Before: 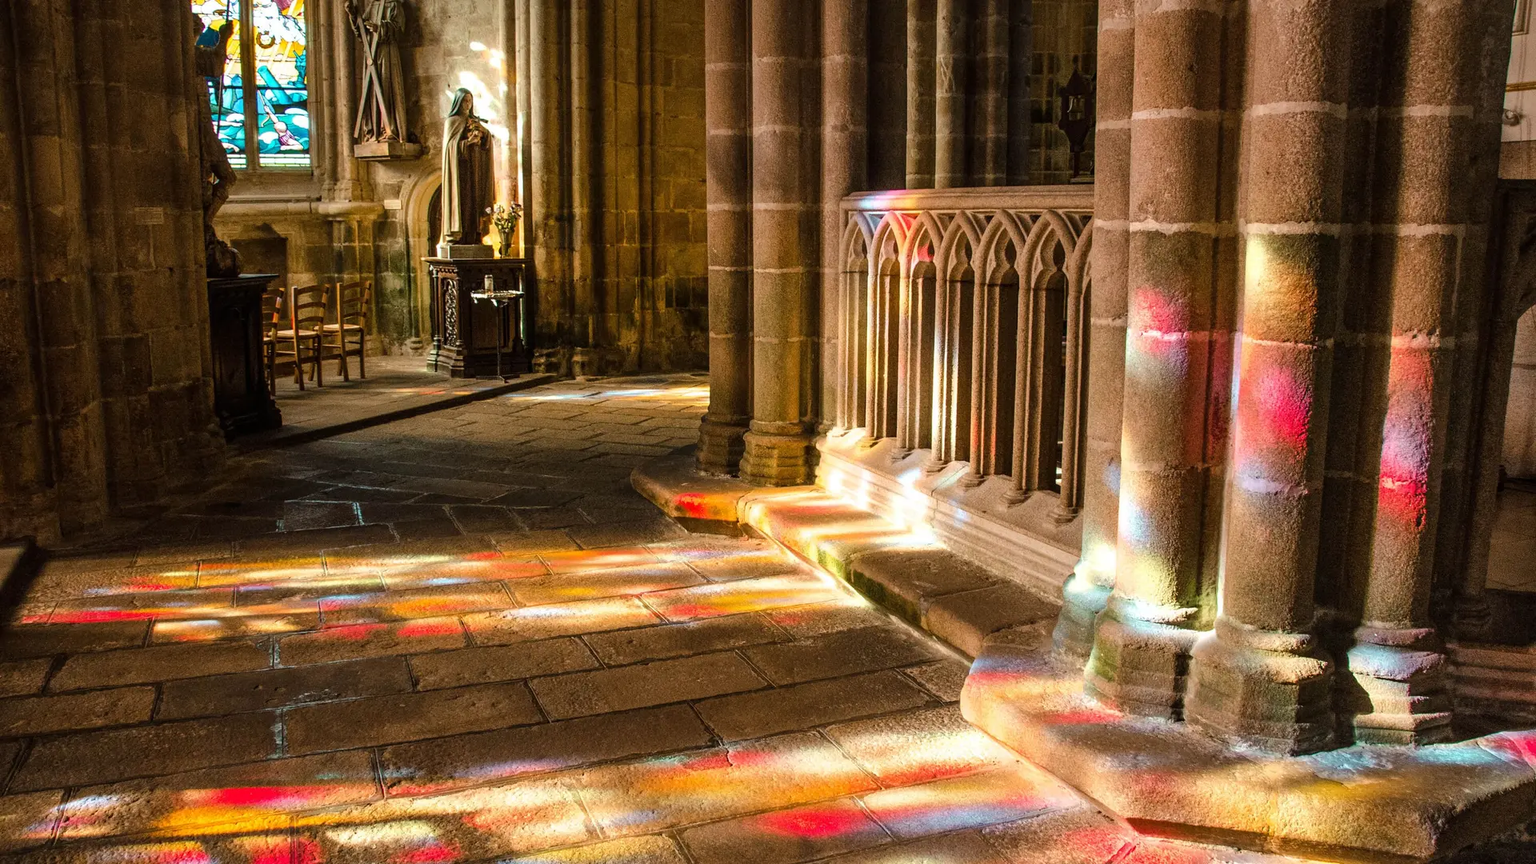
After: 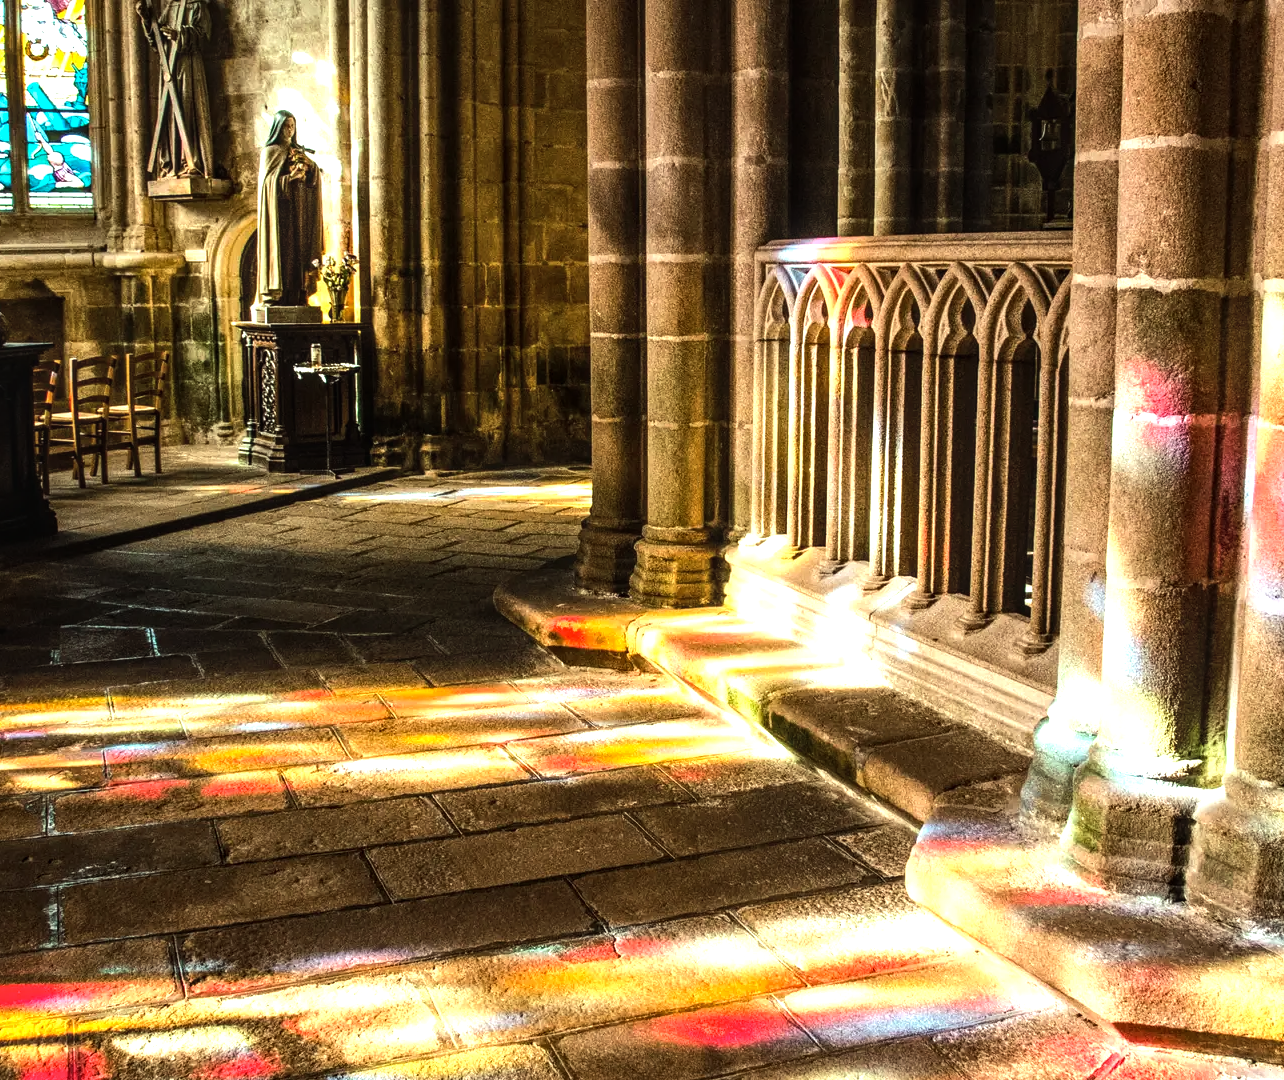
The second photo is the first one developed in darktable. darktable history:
tone equalizer: -8 EV -1.05 EV, -7 EV -0.991 EV, -6 EV -0.846 EV, -5 EV -0.58 EV, -3 EV 0.572 EV, -2 EV 0.878 EV, -1 EV 1.01 EV, +0 EV 1.08 EV, edges refinement/feathering 500, mask exposure compensation -1.57 EV, preserve details no
color correction: highlights a* -6.51, highlights b* 0.793
local contrast: on, module defaults
crop: left 15.382%, right 17.727%
